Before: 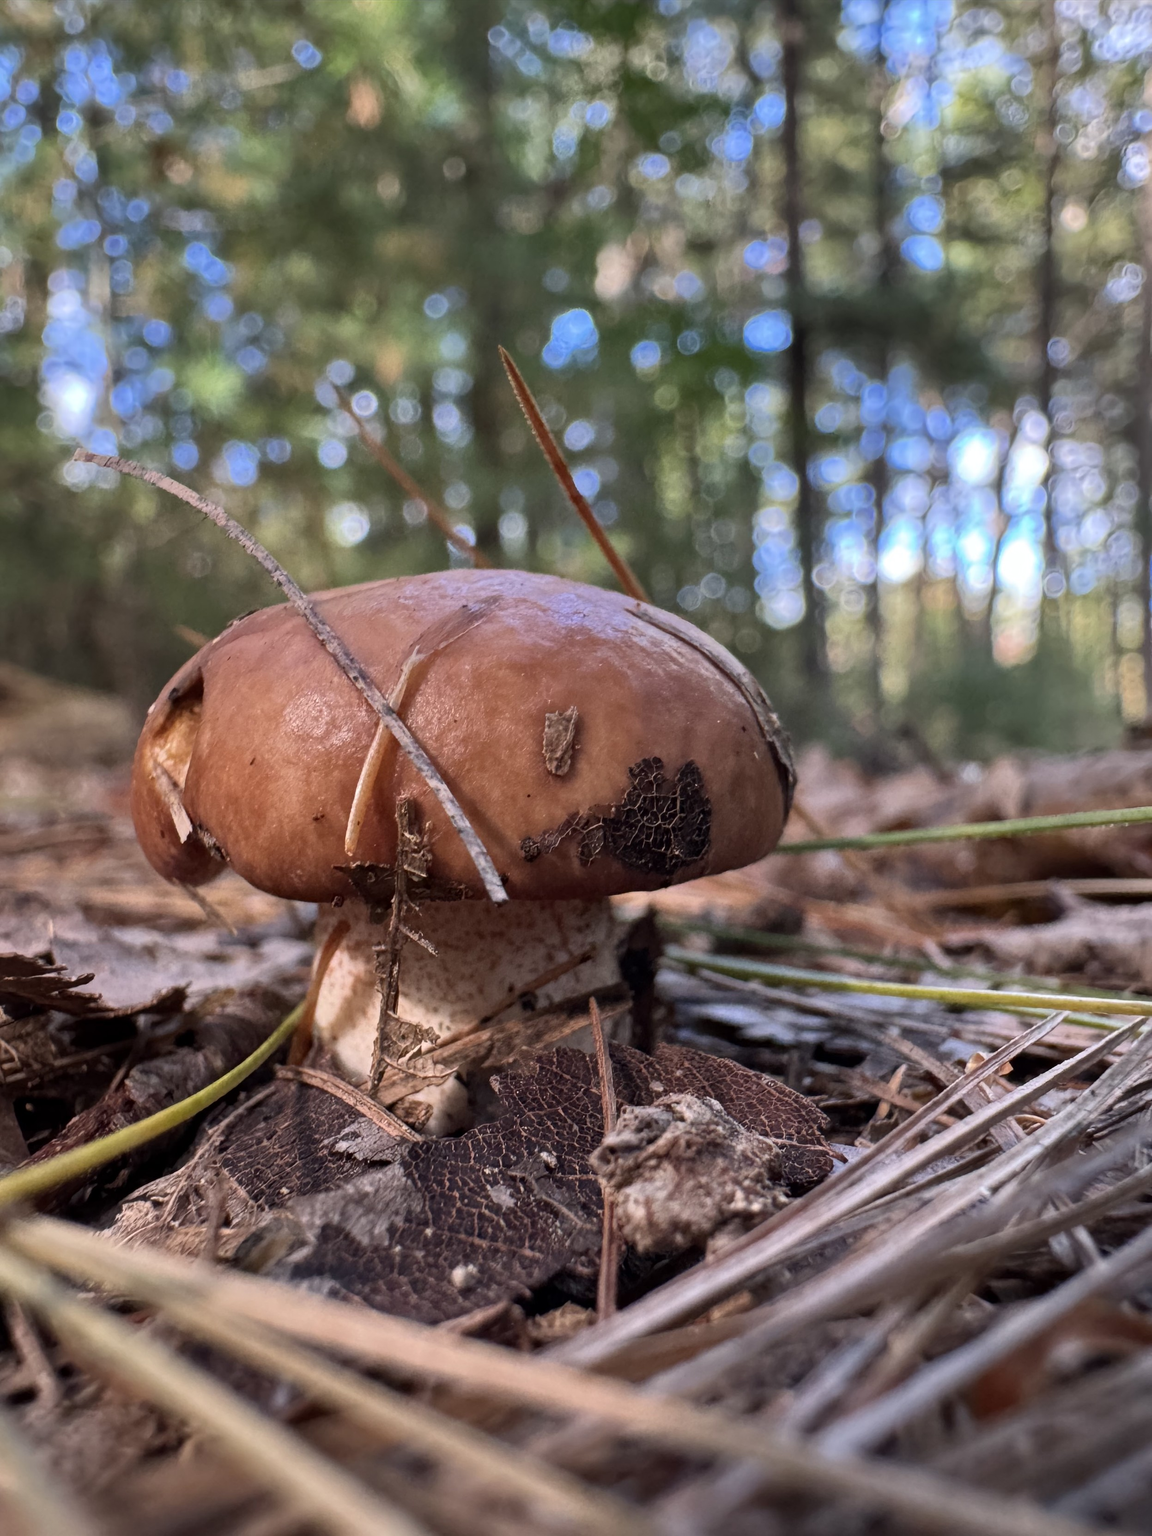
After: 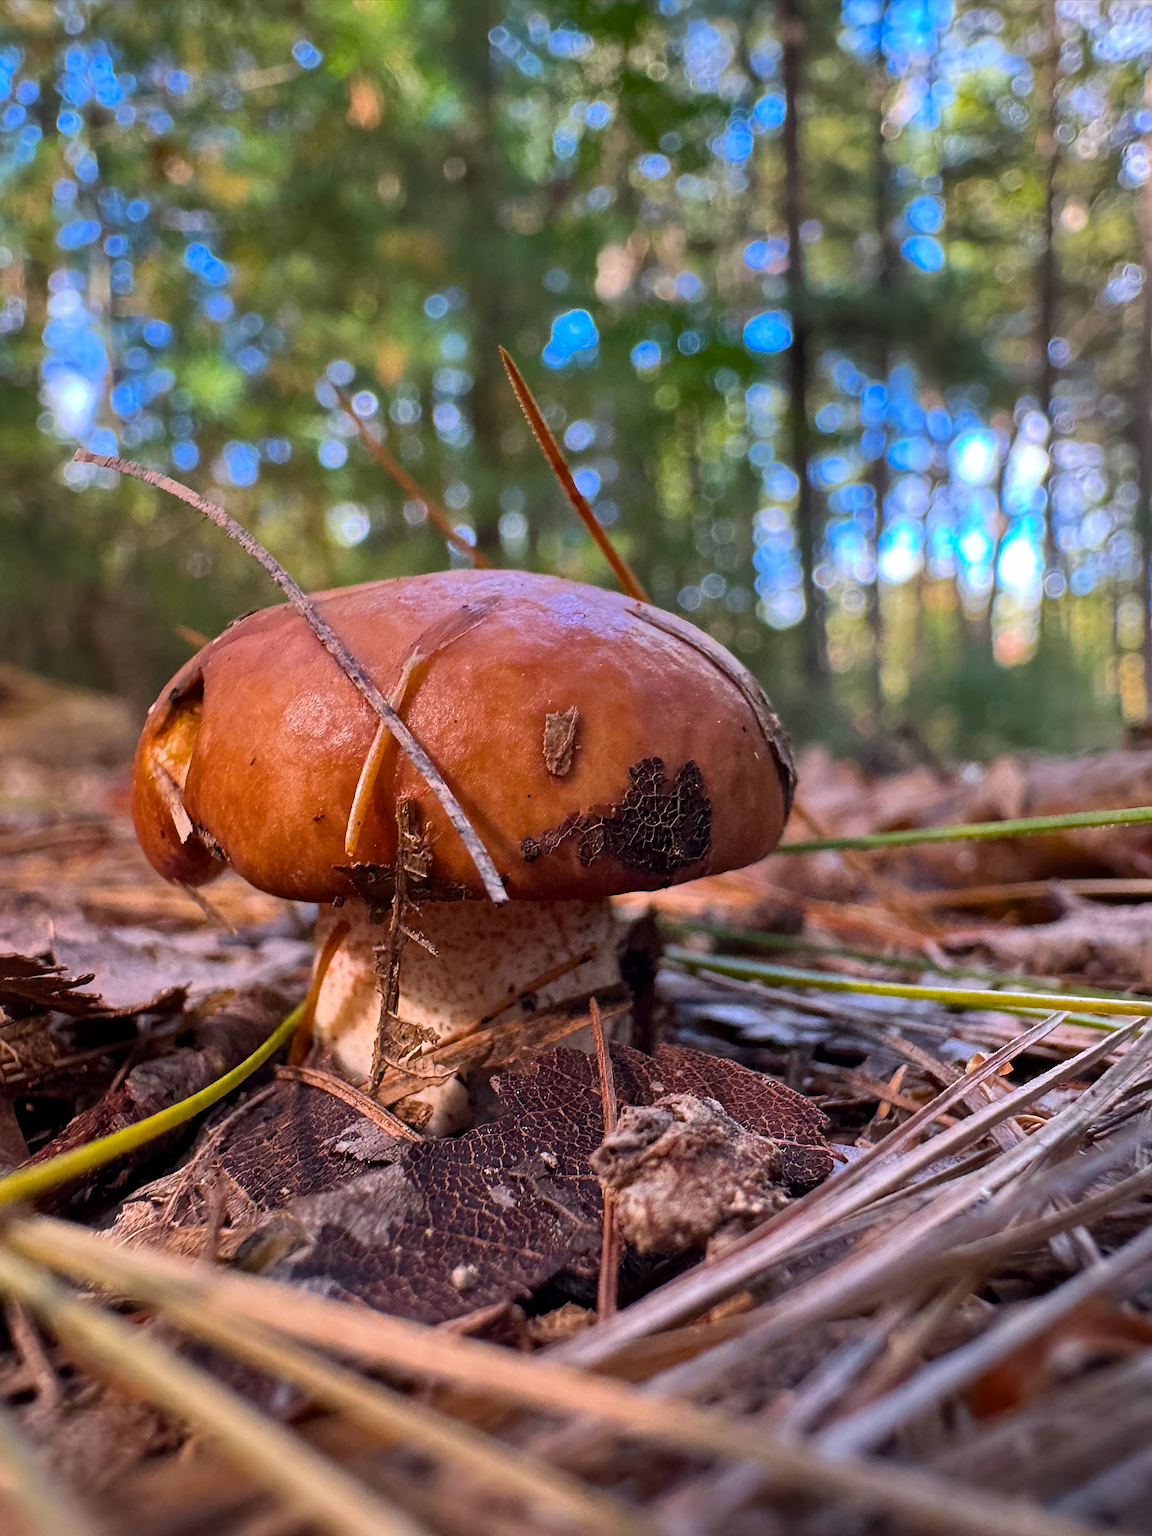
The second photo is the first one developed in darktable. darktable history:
color balance rgb: linear chroma grading › global chroma 15%, perceptual saturation grading › global saturation 30%
sharpen: on, module defaults
